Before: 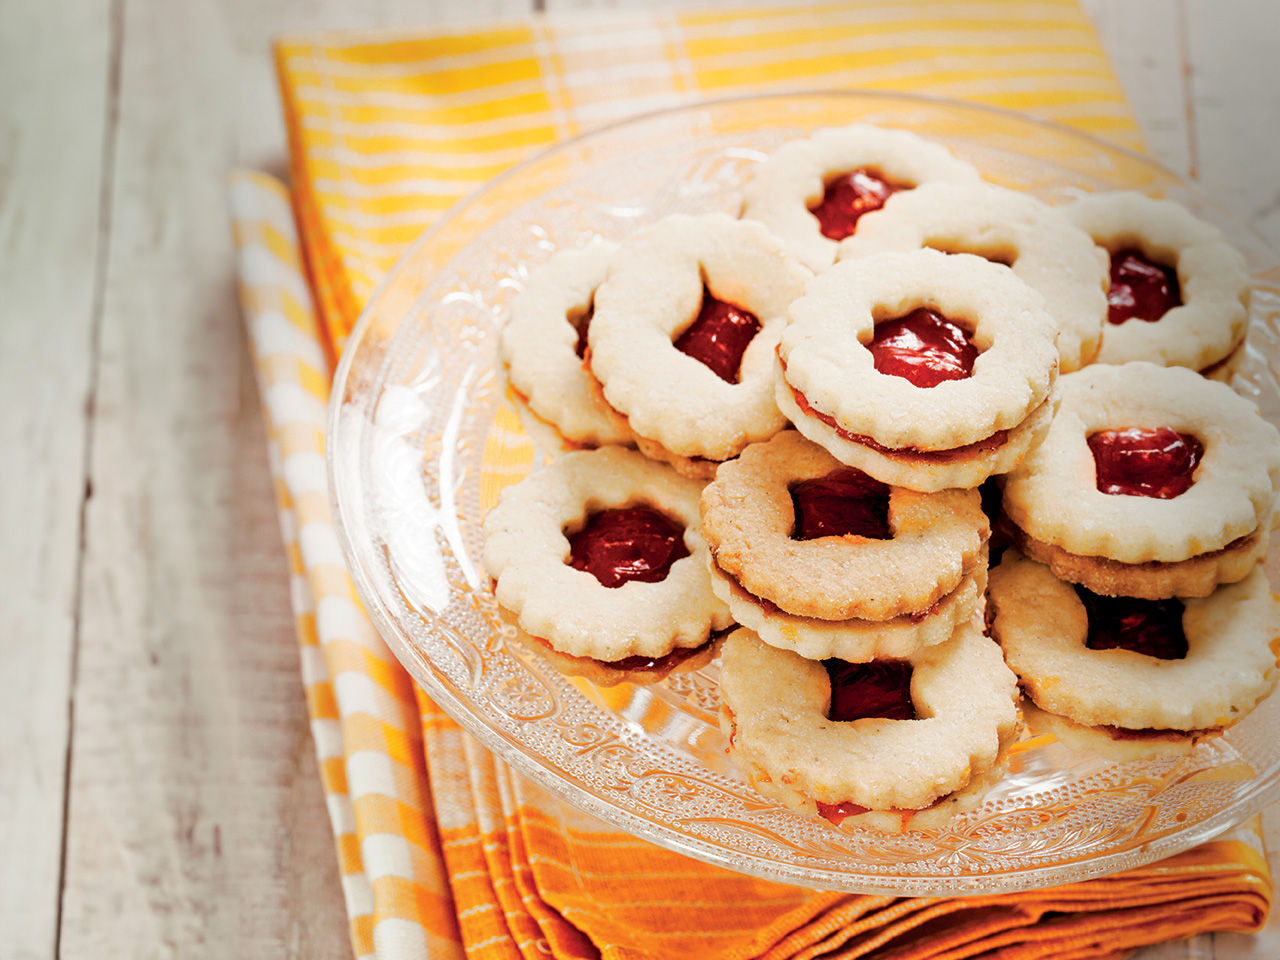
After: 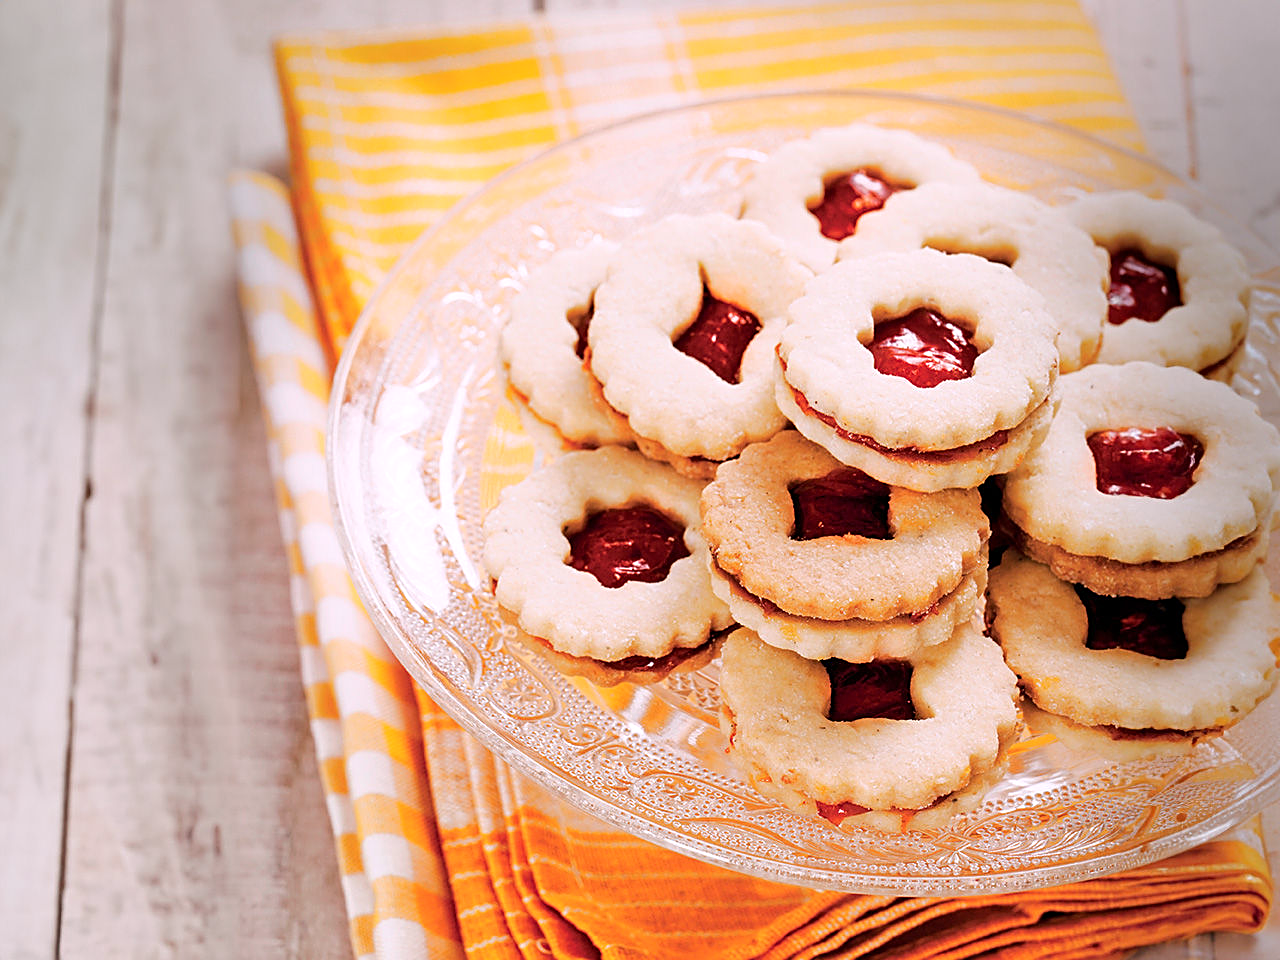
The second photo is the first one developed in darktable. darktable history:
sharpen: on, module defaults
white balance: red 1.05, blue 1.072
